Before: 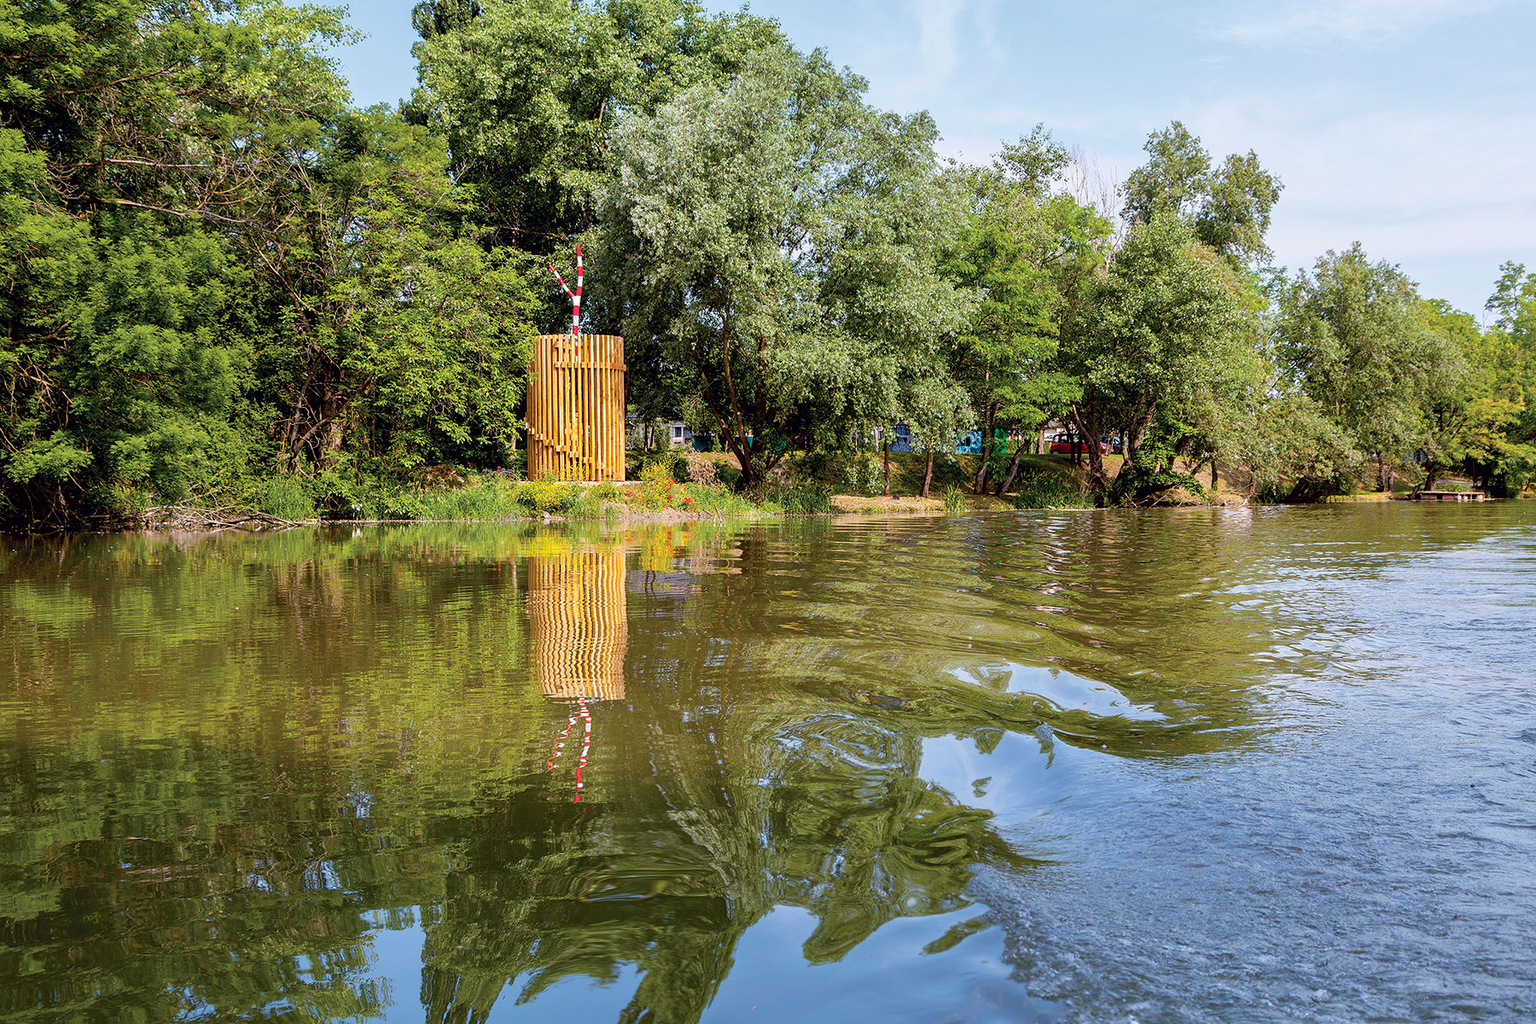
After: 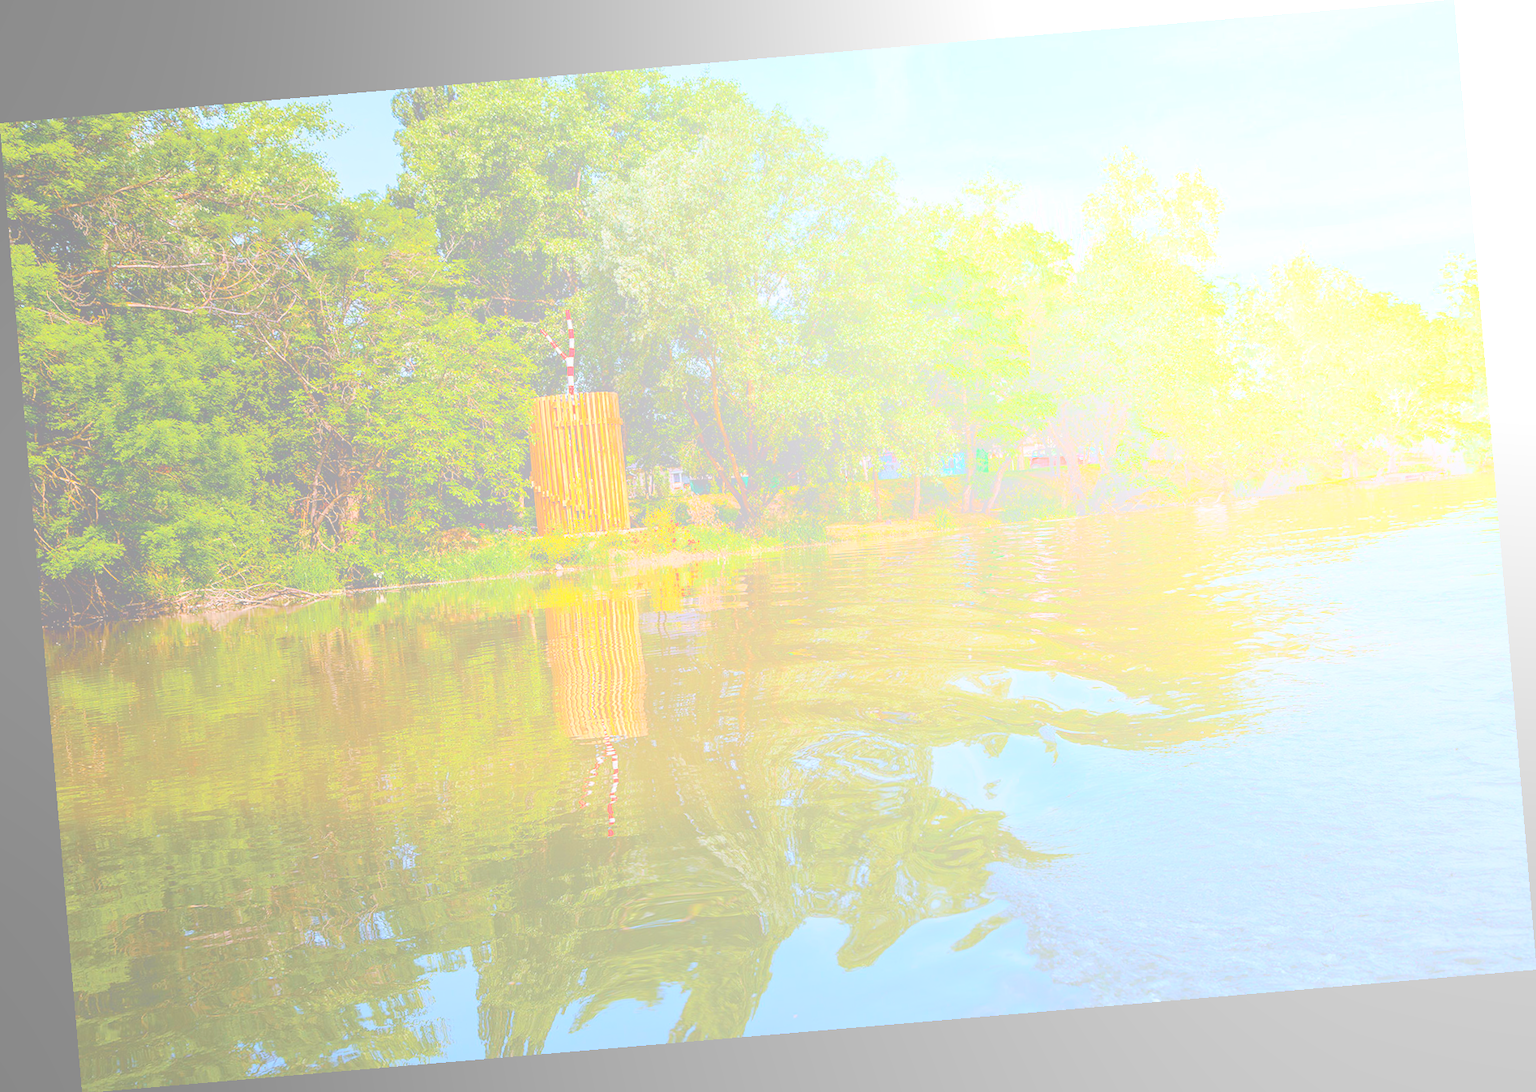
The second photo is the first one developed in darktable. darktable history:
bloom: size 85%, threshold 5%, strength 85%
rotate and perspective: rotation -4.86°, automatic cropping off
exposure: exposure -0.048 EV, compensate highlight preservation false
